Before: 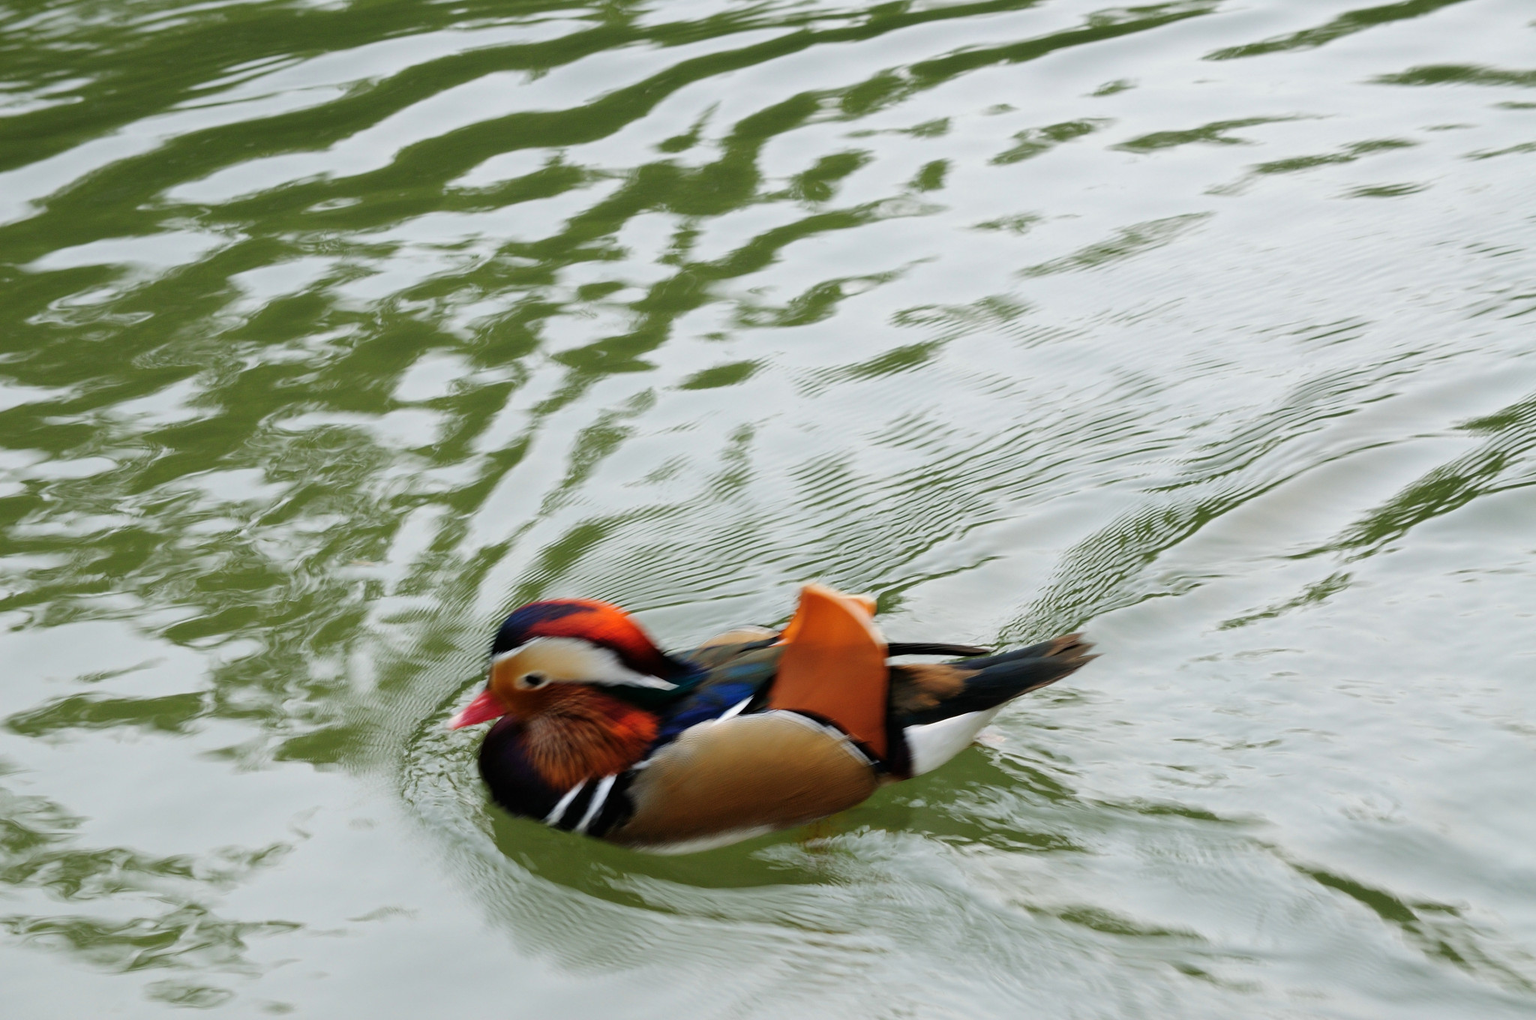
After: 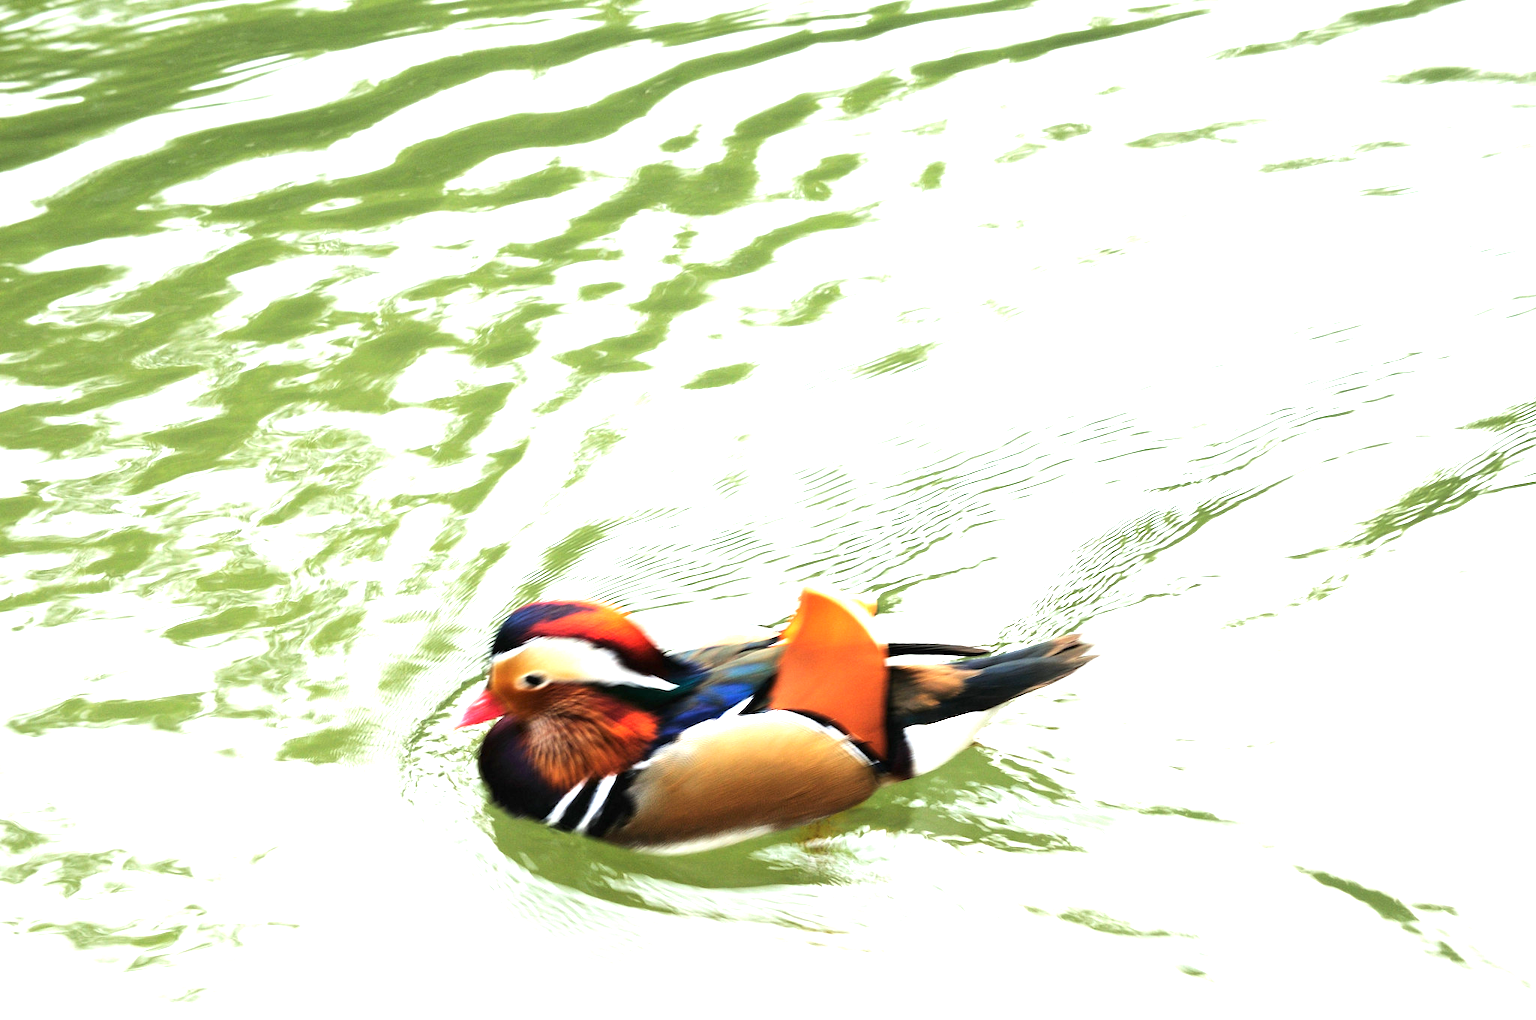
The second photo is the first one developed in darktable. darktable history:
exposure: black level correction 0, exposure 1.991 EV, compensate exposure bias true, compensate highlight preservation false
tone equalizer: -8 EV -0.414 EV, -7 EV -0.362 EV, -6 EV -0.333 EV, -5 EV -0.233 EV, -3 EV 0.226 EV, -2 EV 0.339 EV, -1 EV 0.369 EV, +0 EV 0.441 EV, edges refinement/feathering 500, mask exposure compensation -1.57 EV, preserve details no
